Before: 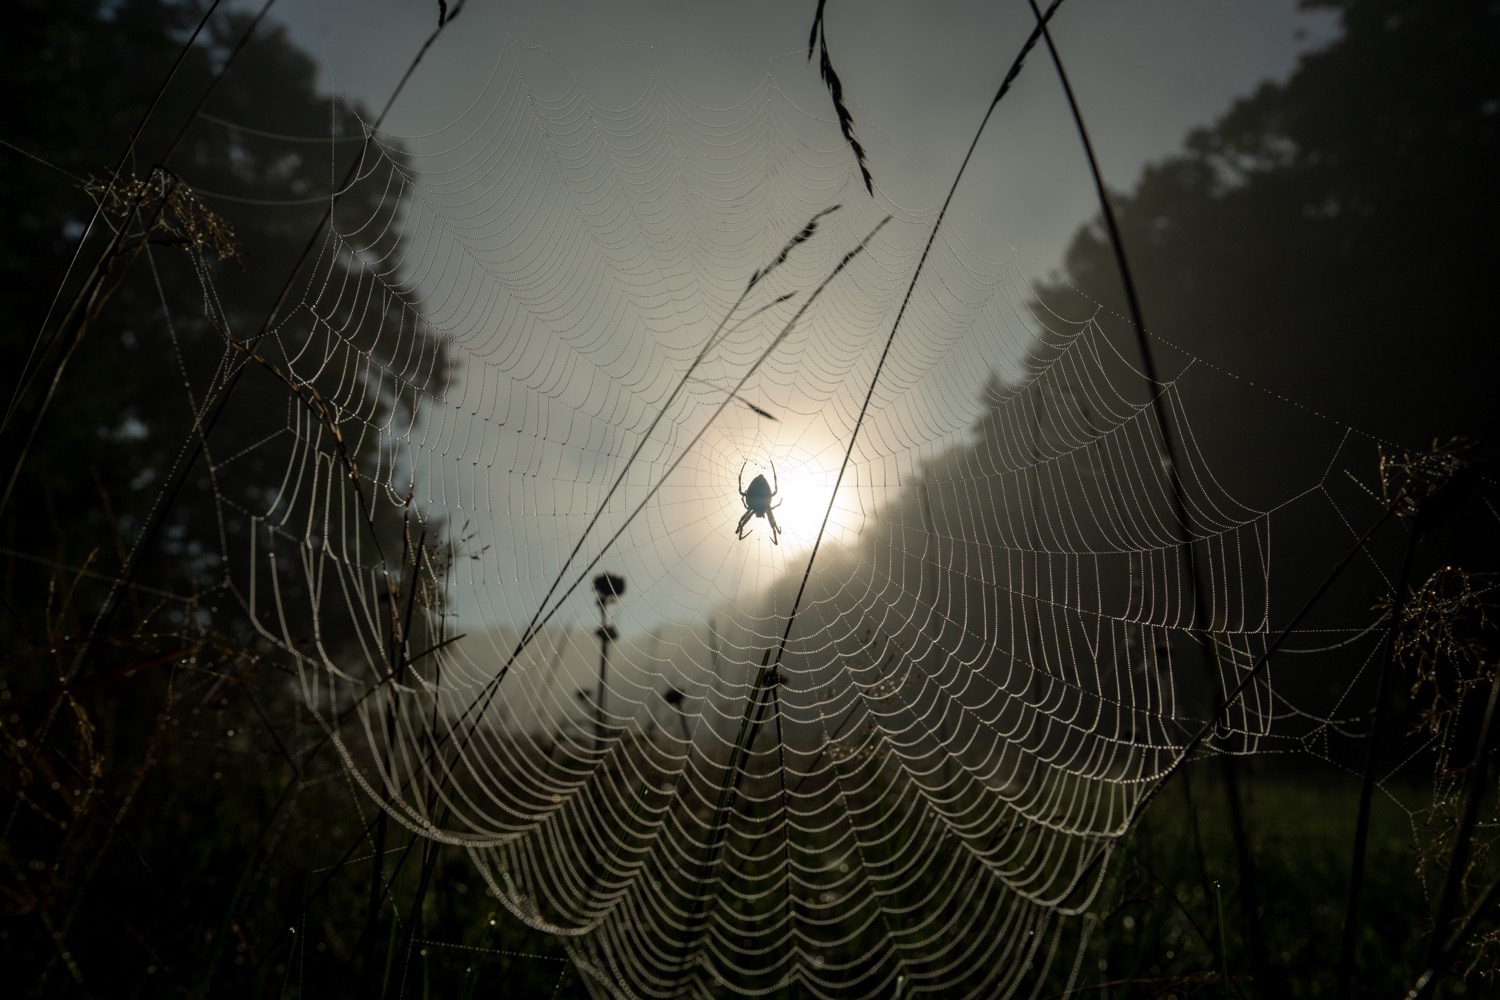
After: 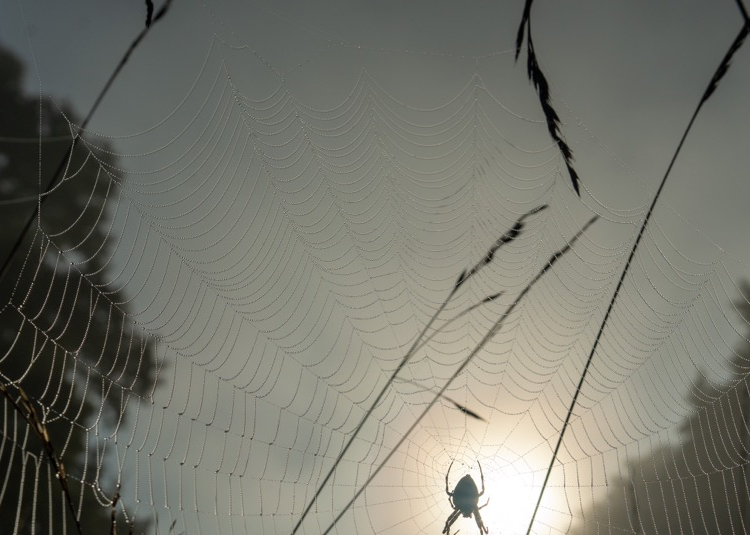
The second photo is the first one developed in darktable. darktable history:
white balance: emerald 1
crop: left 19.556%, right 30.401%, bottom 46.458%
